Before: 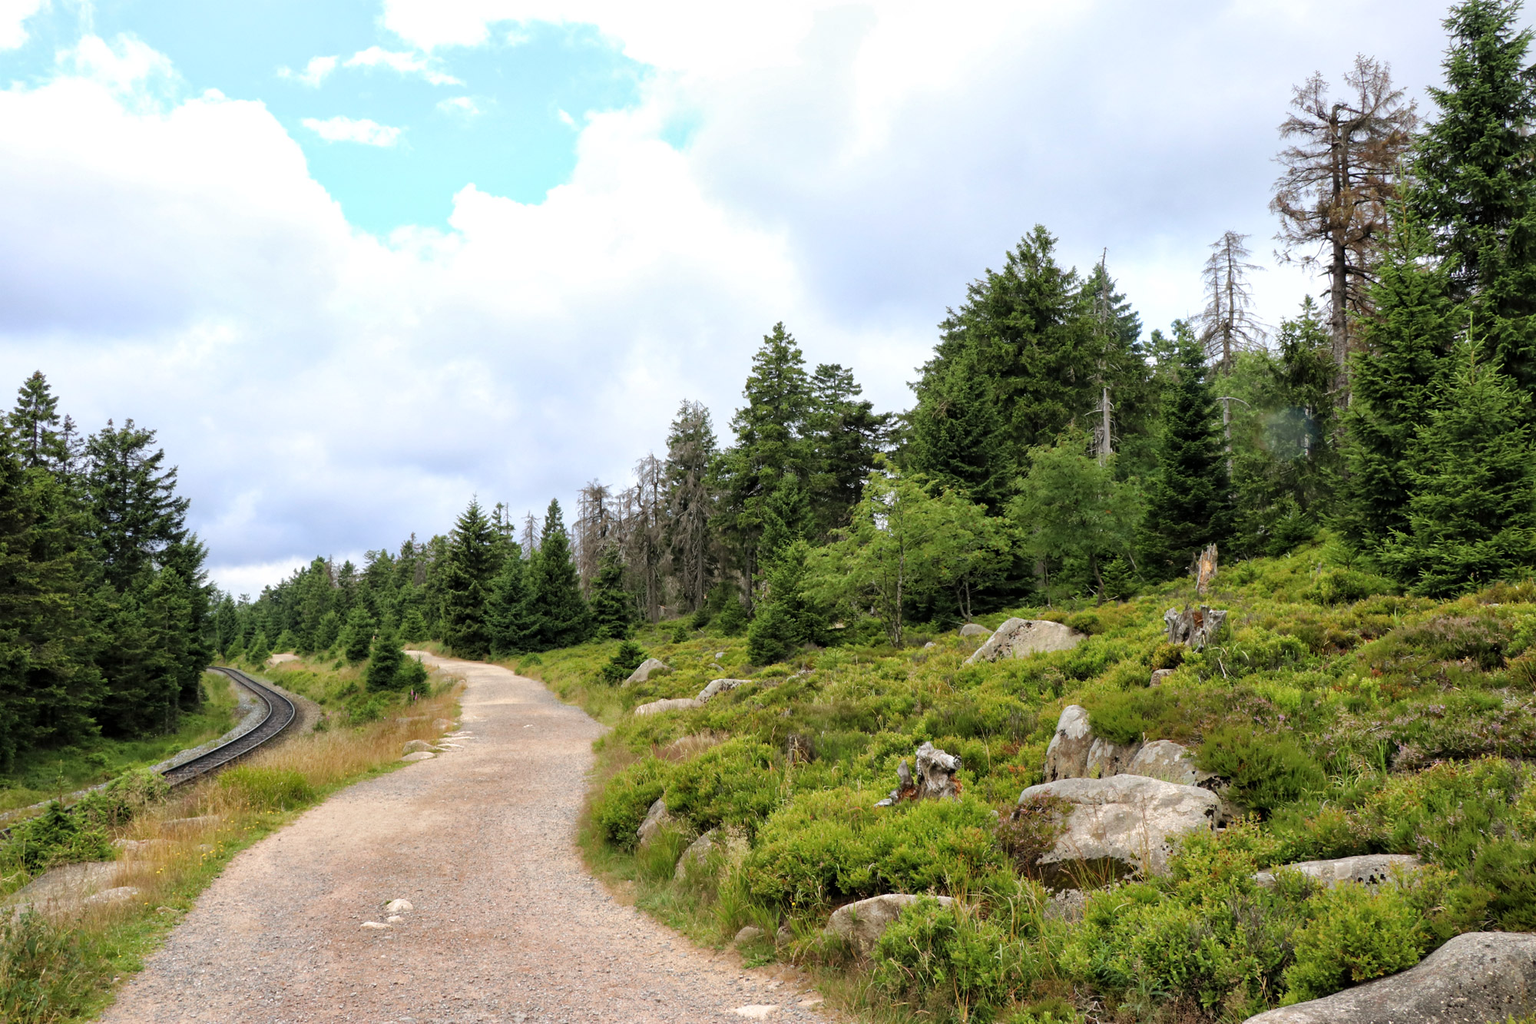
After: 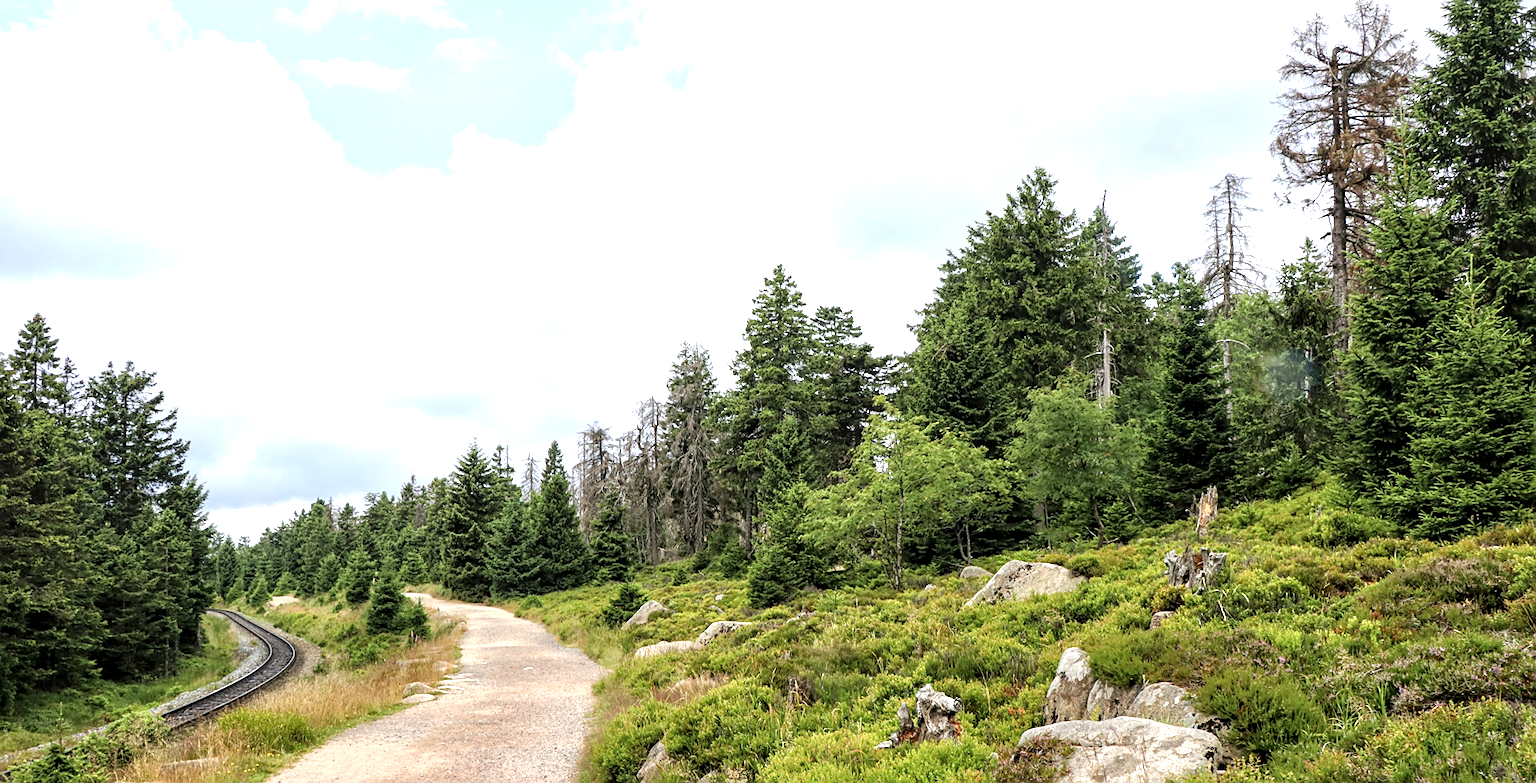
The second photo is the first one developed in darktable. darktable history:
sharpen: on, module defaults
crop: top 5.666%, bottom 17.753%
exposure: black level correction 0.001, exposure 0.499 EV, compensate highlight preservation false
shadows and highlights: shadows -28.79, highlights 29.87
tone equalizer: edges refinement/feathering 500, mask exposure compensation -1.57 EV, preserve details no
local contrast: on, module defaults
contrast brightness saturation: saturation -0.063
